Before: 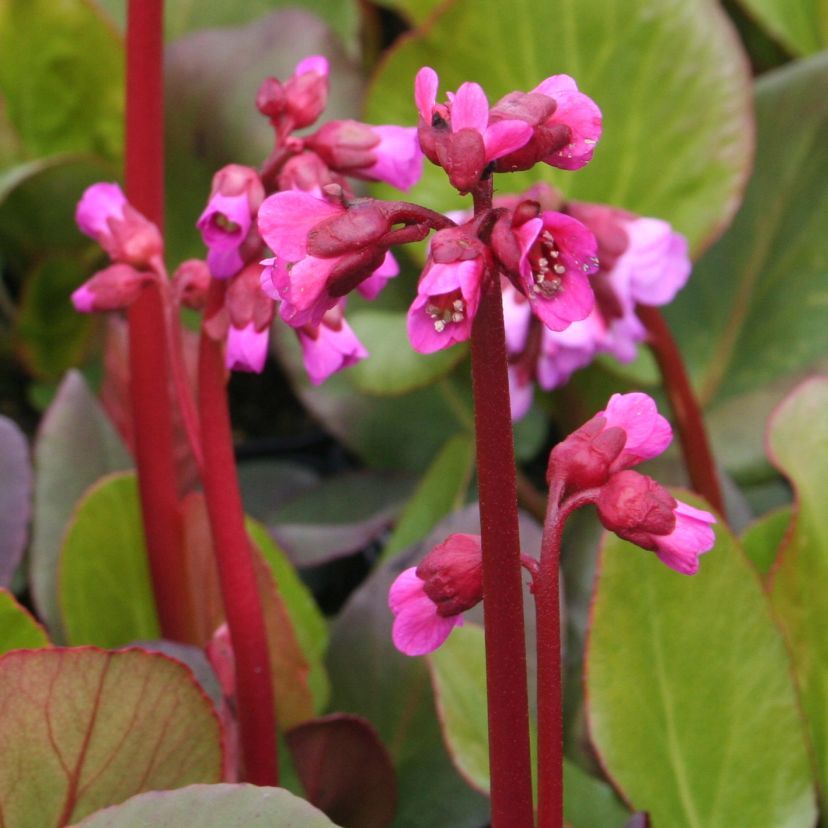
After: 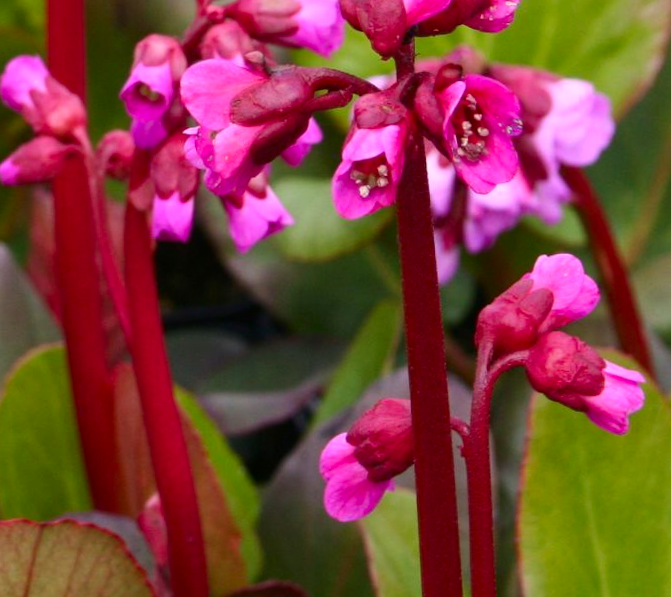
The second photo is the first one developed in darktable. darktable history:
contrast brightness saturation: contrast 0.13, brightness -0.05, saturation 0.16
rotate and perspective: rotation -1.24°, automatic cropping off
crop: left 9.712%, top 16.928%, right 10.845%, bottom 12.332%
